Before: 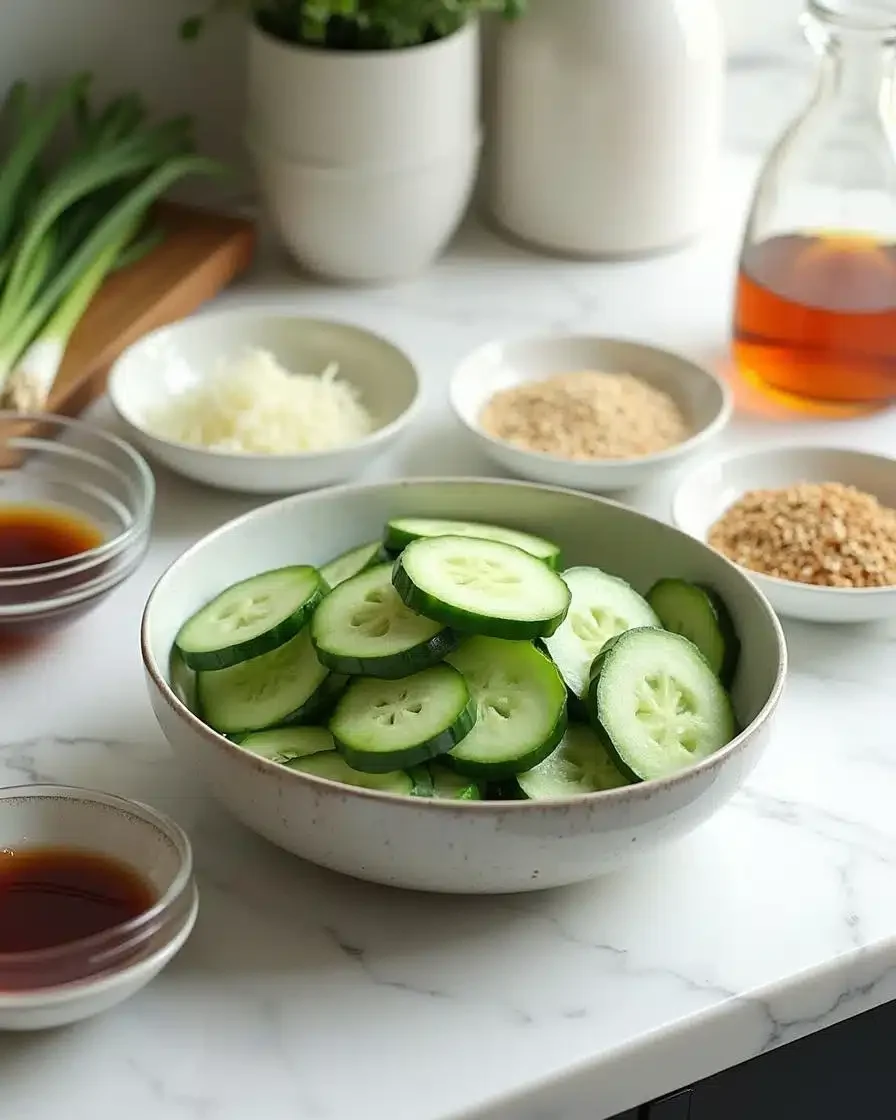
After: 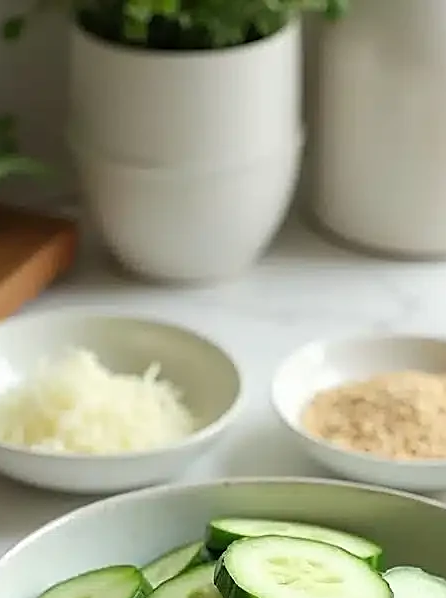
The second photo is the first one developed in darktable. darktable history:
crop: left 19.871%, right 30.33%, bottom 46.556%
sharpen: amount 0.467
